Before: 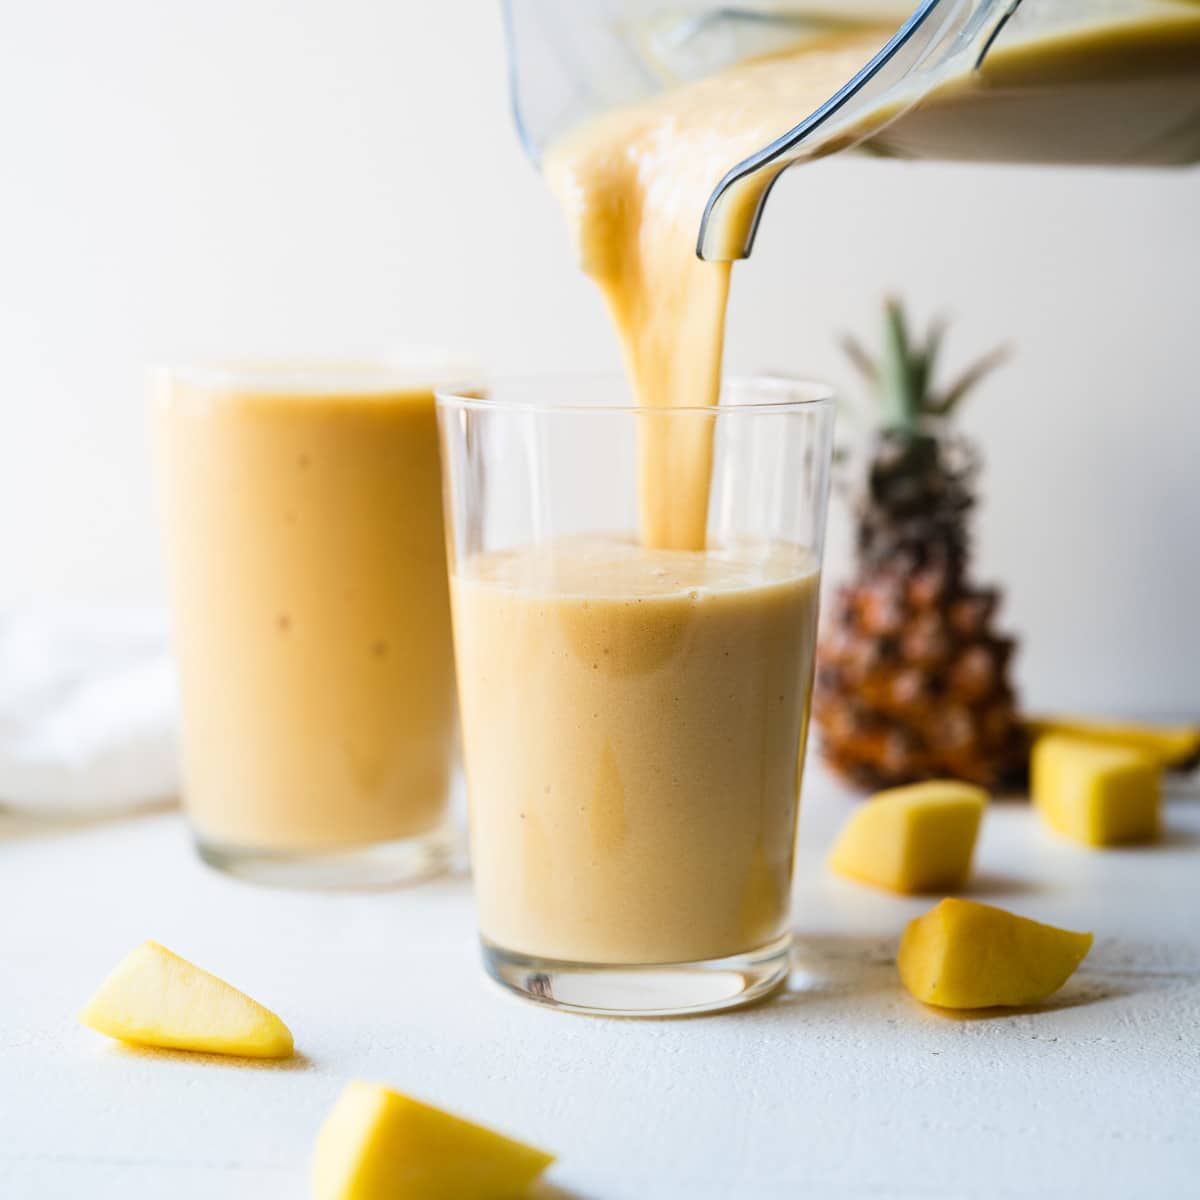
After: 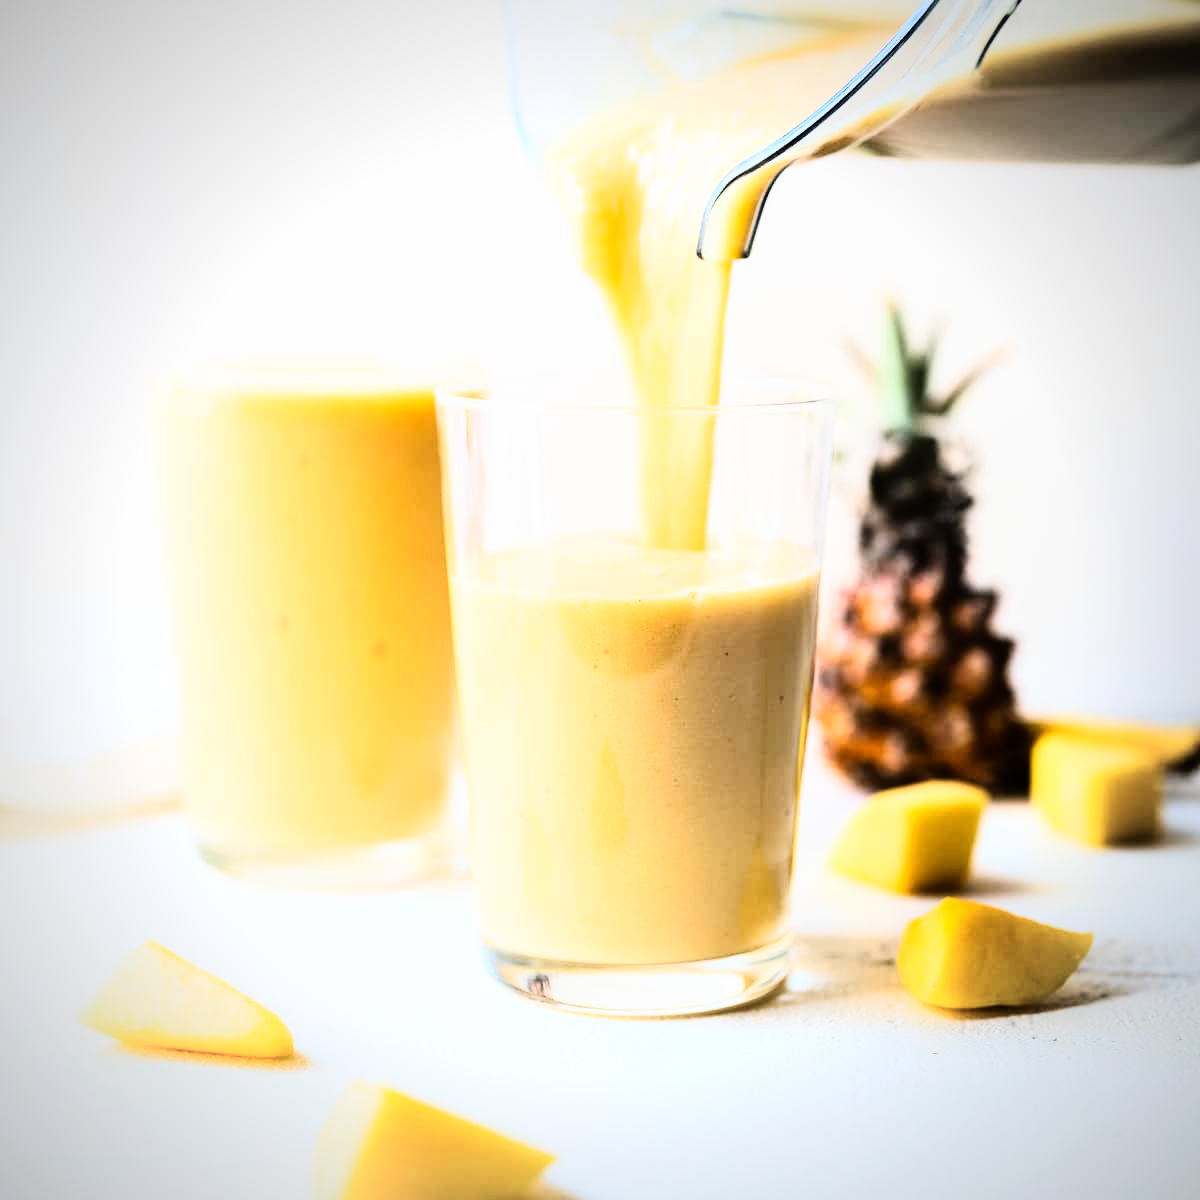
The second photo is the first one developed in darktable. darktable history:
vignetting: fall-off radius 60.92%
rgb curve: curves: ch0 [(0, 0) (0.21, 0.15) (0.24, 0.21) (0.5, 0.75) (0.75, 0.96) (0.89, 0.99) (1, 1)]; ch1 [(0, 0.02) (0.21, 0.13) (0.25, 0.2) (0.5, 0.67) (0.75, 0.9) (0.89, 0.97) (1, 1)]; ch2 [(0, 0.02) (0.21, 0.13) (0.25, 0.2) (0.5, 0.67) (0.75, 0.9) (0.89, 0.97) (1, 1)], compensate middle gray true
